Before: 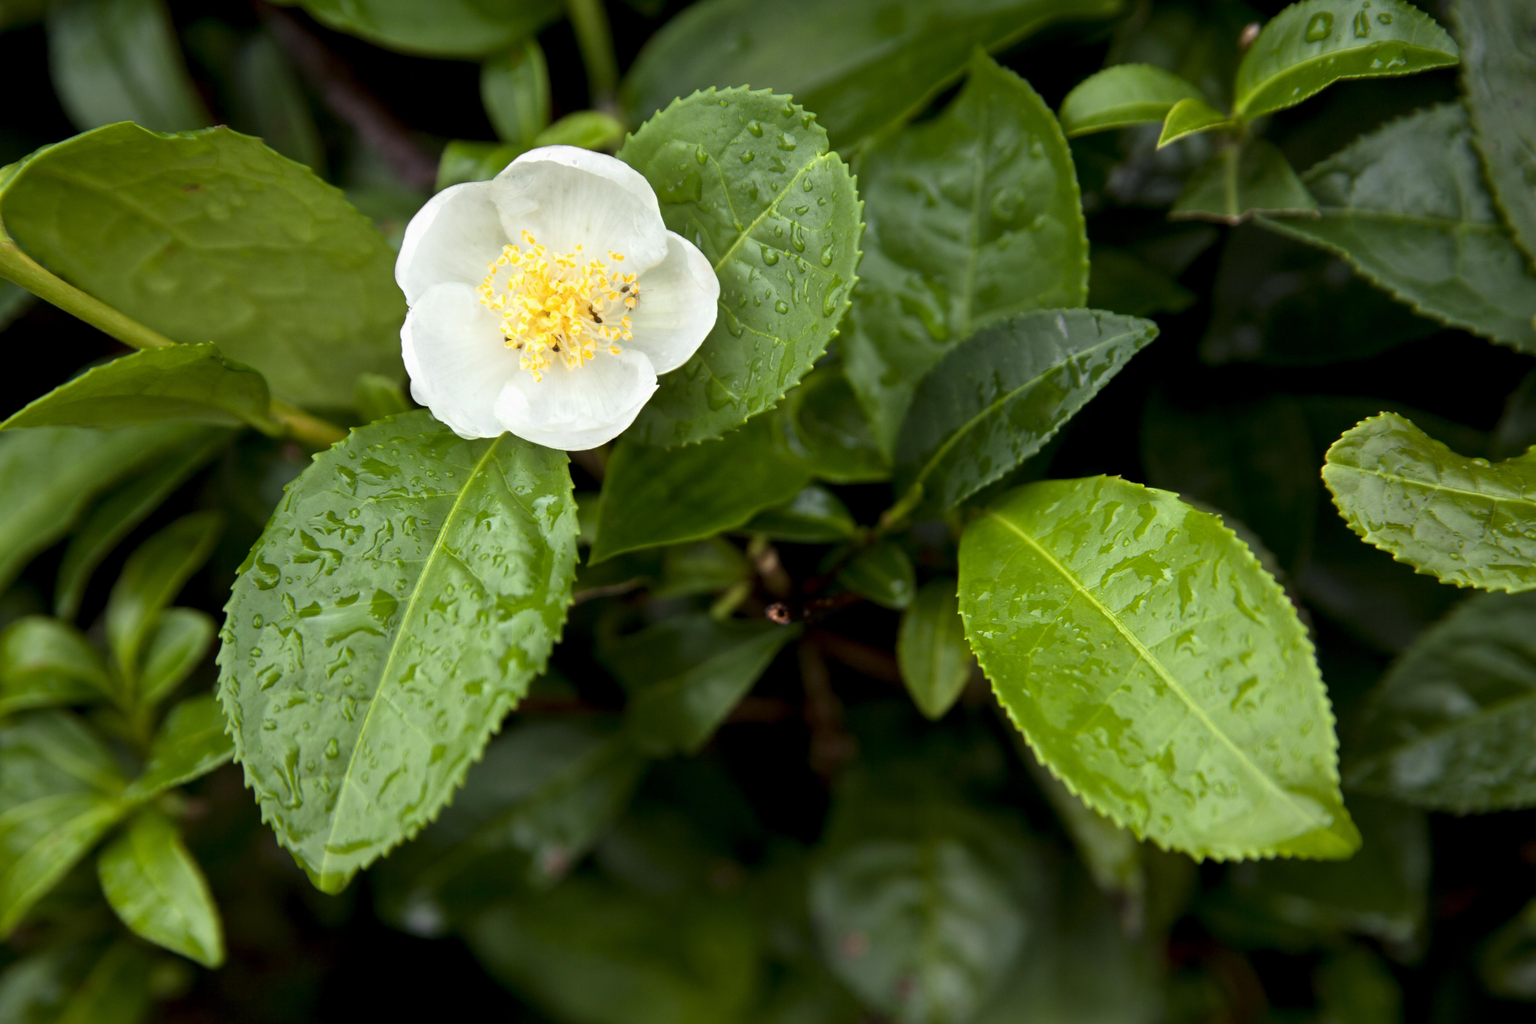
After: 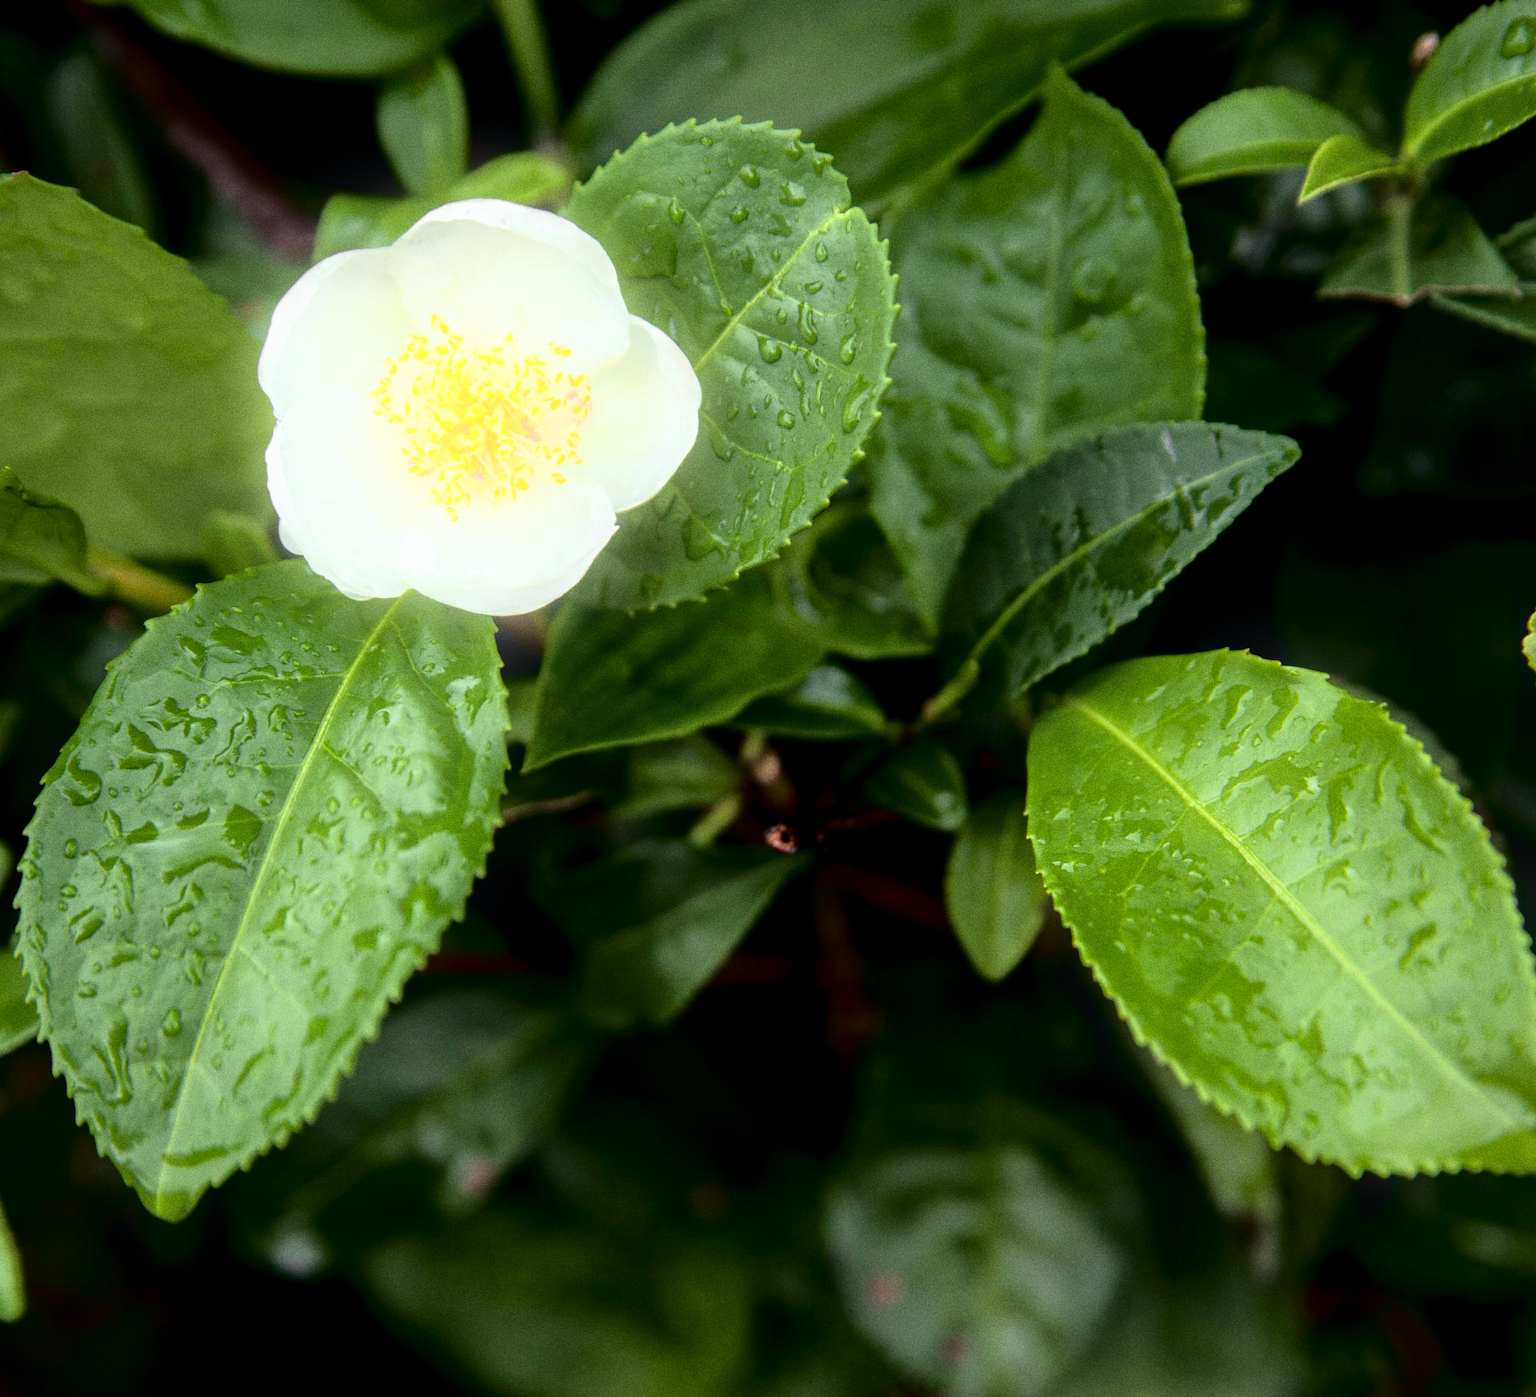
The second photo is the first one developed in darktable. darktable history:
bloom: threshold 82.5%, strength 16.25%
tone curve: curves: ch0 [(0, 0) (0.126, 0.061) (0.362, 0.382) (0.498, 0.498) (0.706, 0.712) (1, 1)]; ch1 [(0, 0) (0.5, 0.497) (0.55, 0.578) (1, 1)]; ch2 [(0, 0) (0.44, 0.424) (0.489, 0.486) (0.537, 0.538) (1, 1)], color space Lab, independent channels, preserve colors none
crop: left 13.443%, right 13.31%
local contrast: on, module defaults
grain: coarseness 0.09 ISO, strength 40%
